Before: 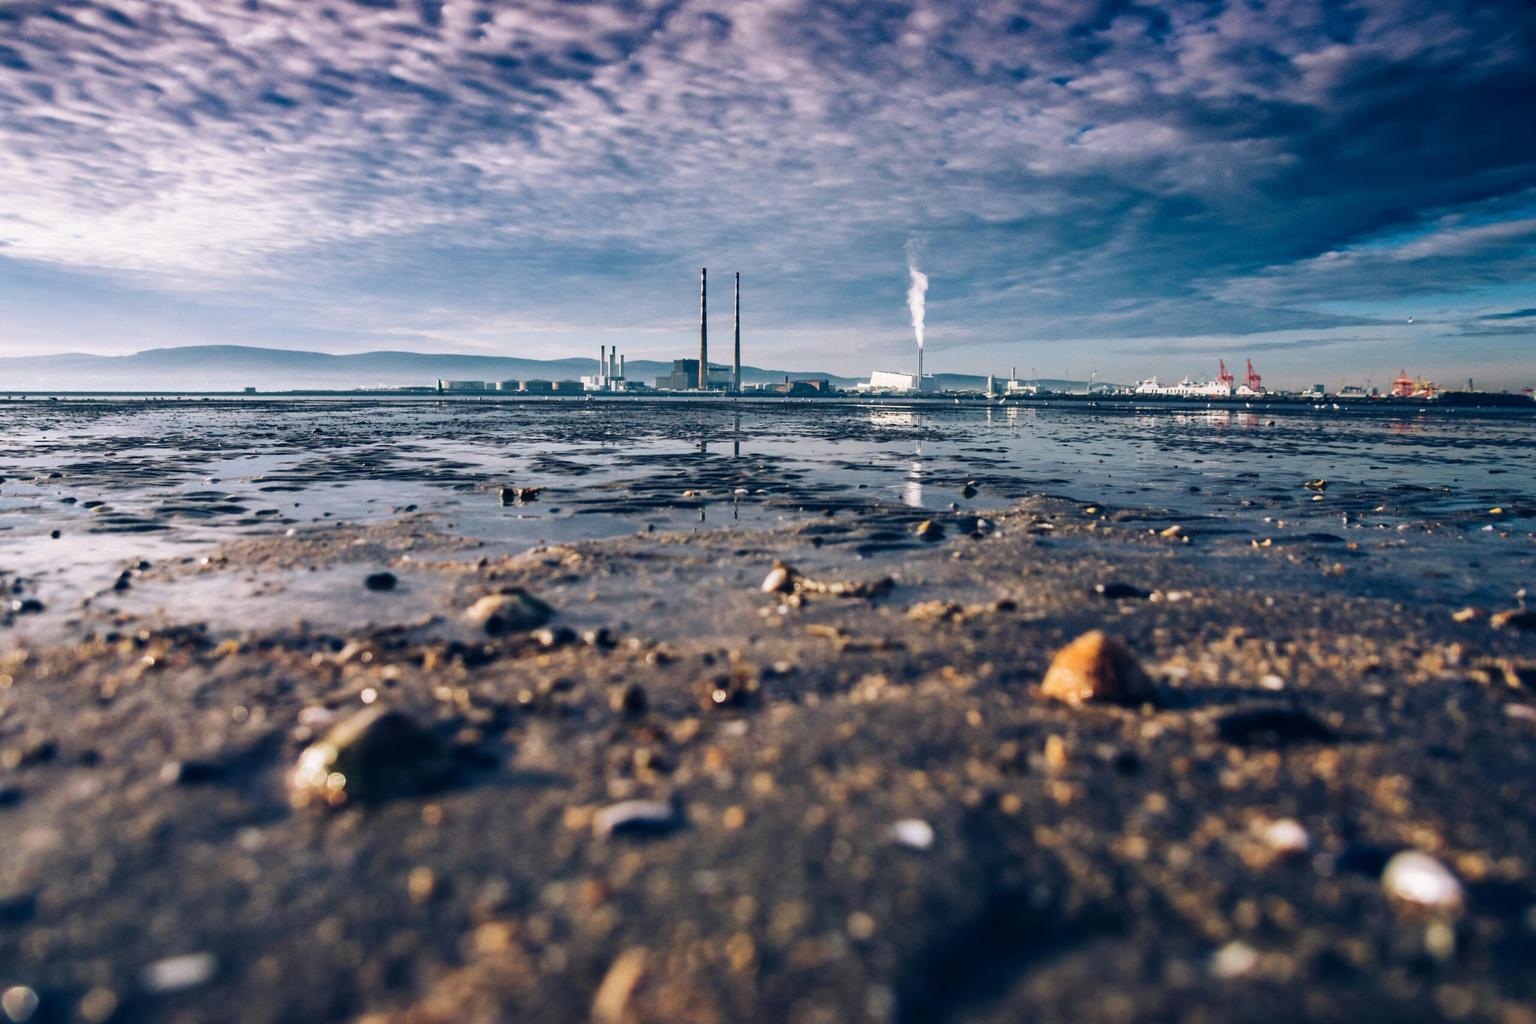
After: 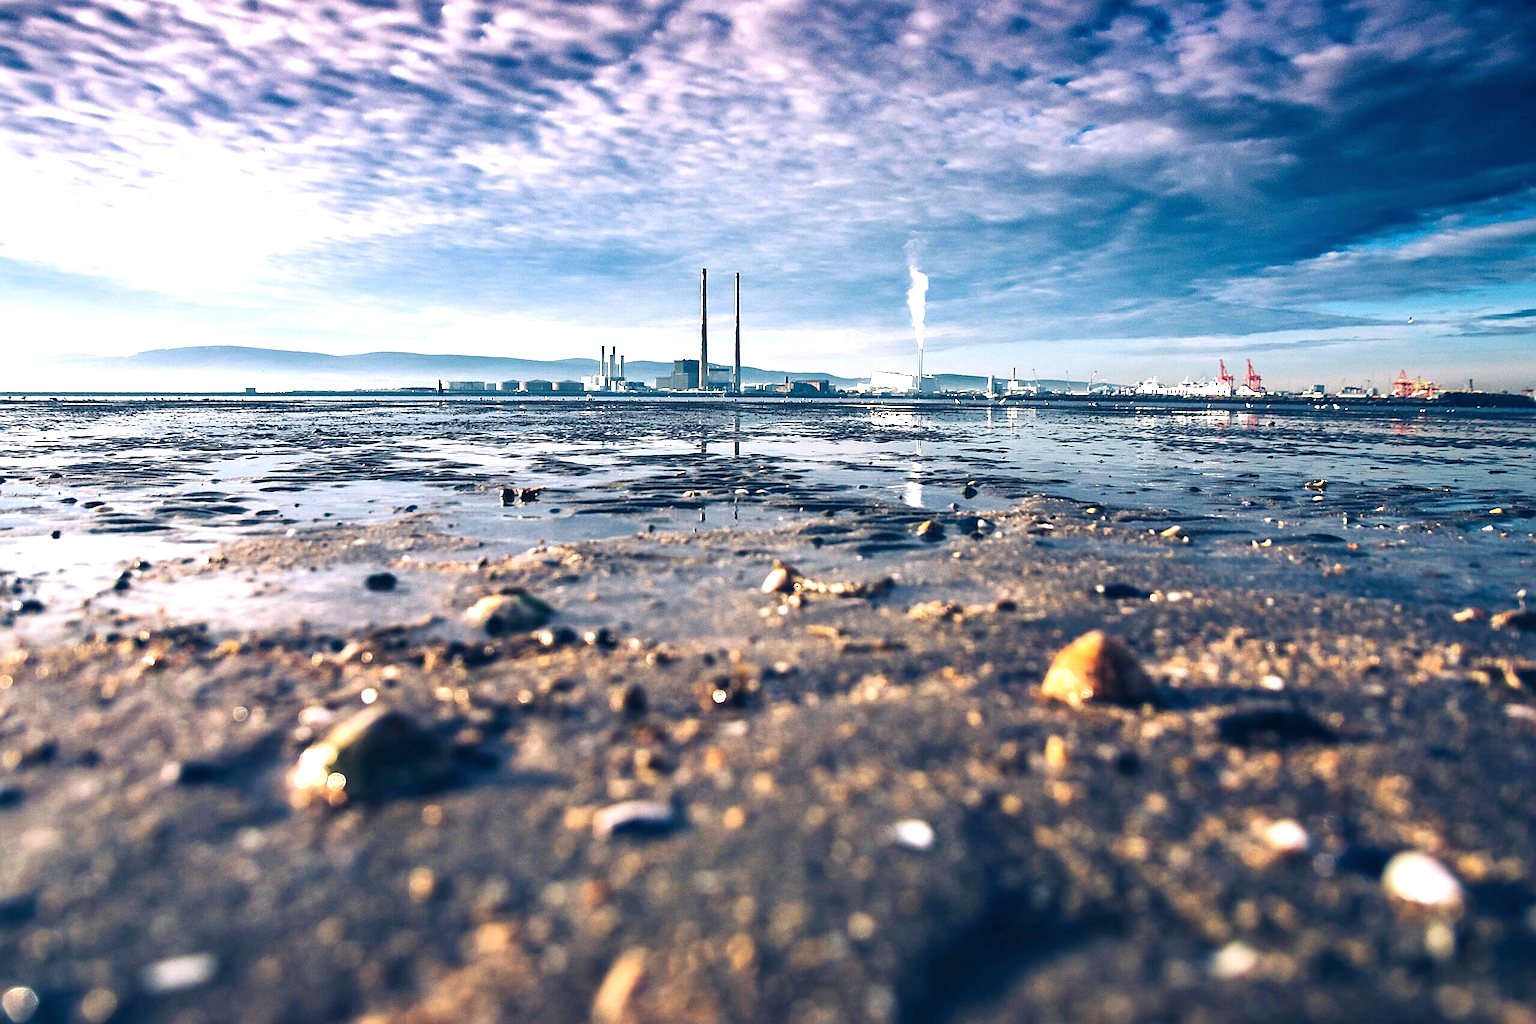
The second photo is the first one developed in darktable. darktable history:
sharpen: radius 1.4, amount 1.25, threshold 0.7
exposure: black level correction 0, exposure 0.953 EV, compensate exposure bias true, compensate highlight preservation false
